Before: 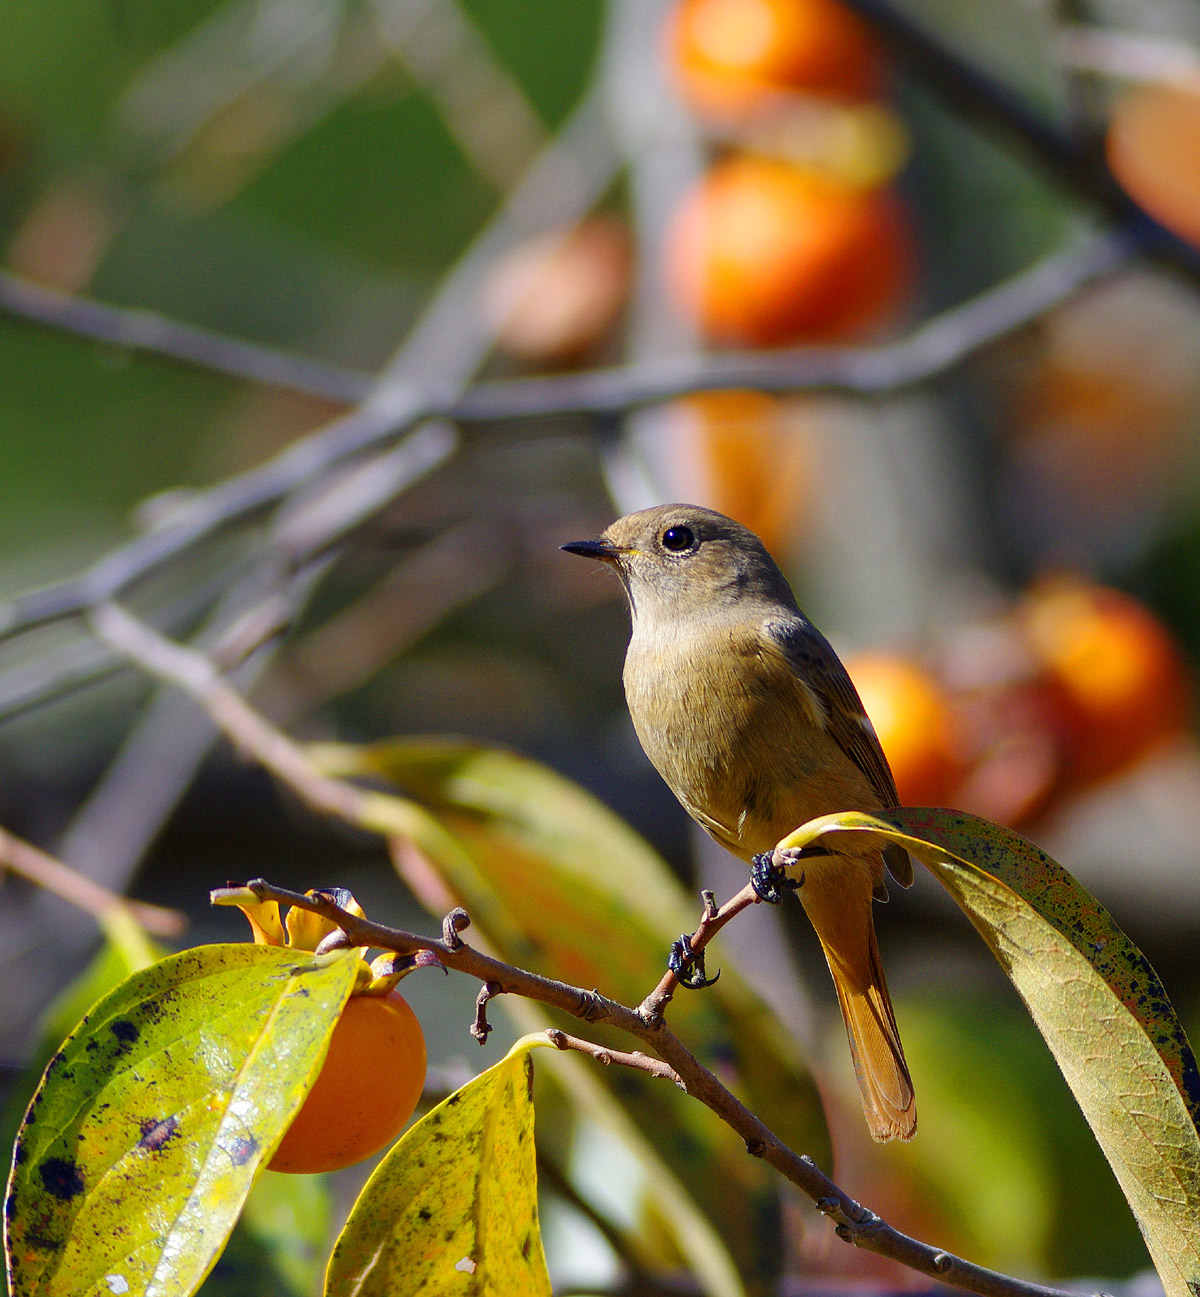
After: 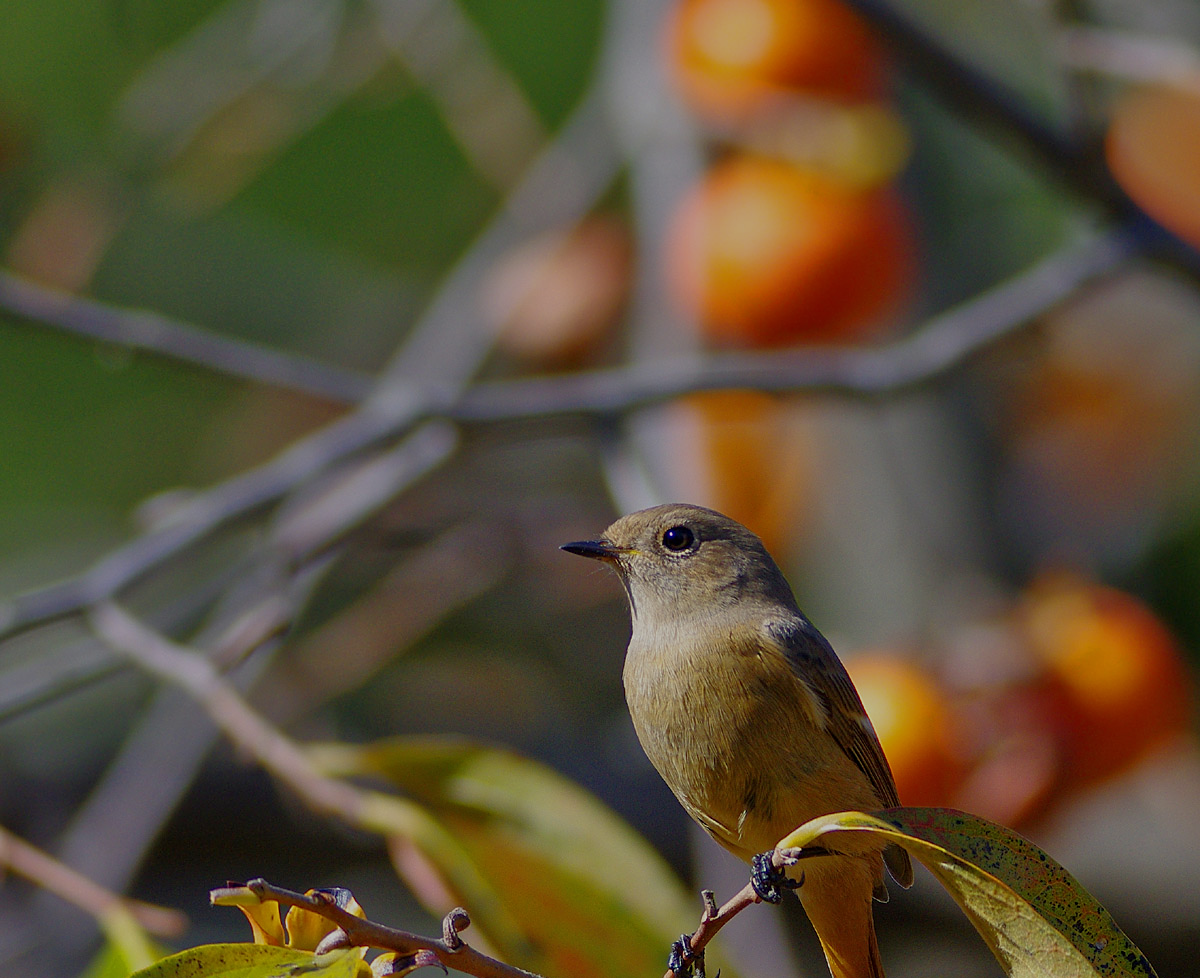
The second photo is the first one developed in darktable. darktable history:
tone equalizer: -8 EV -0.025 EV, -7 EV 0.038 EV, -6 EV -0.008 EV, -5 EV 0.009 EV, -4 EV -0.028 EV, -3 EV -0.233 EV, -2 EV -0.669 EV, -1 EV -0.96 EV, +0 EV -0.962 EV
crop: bottom 24.582%
sharpen: amount 0.206
